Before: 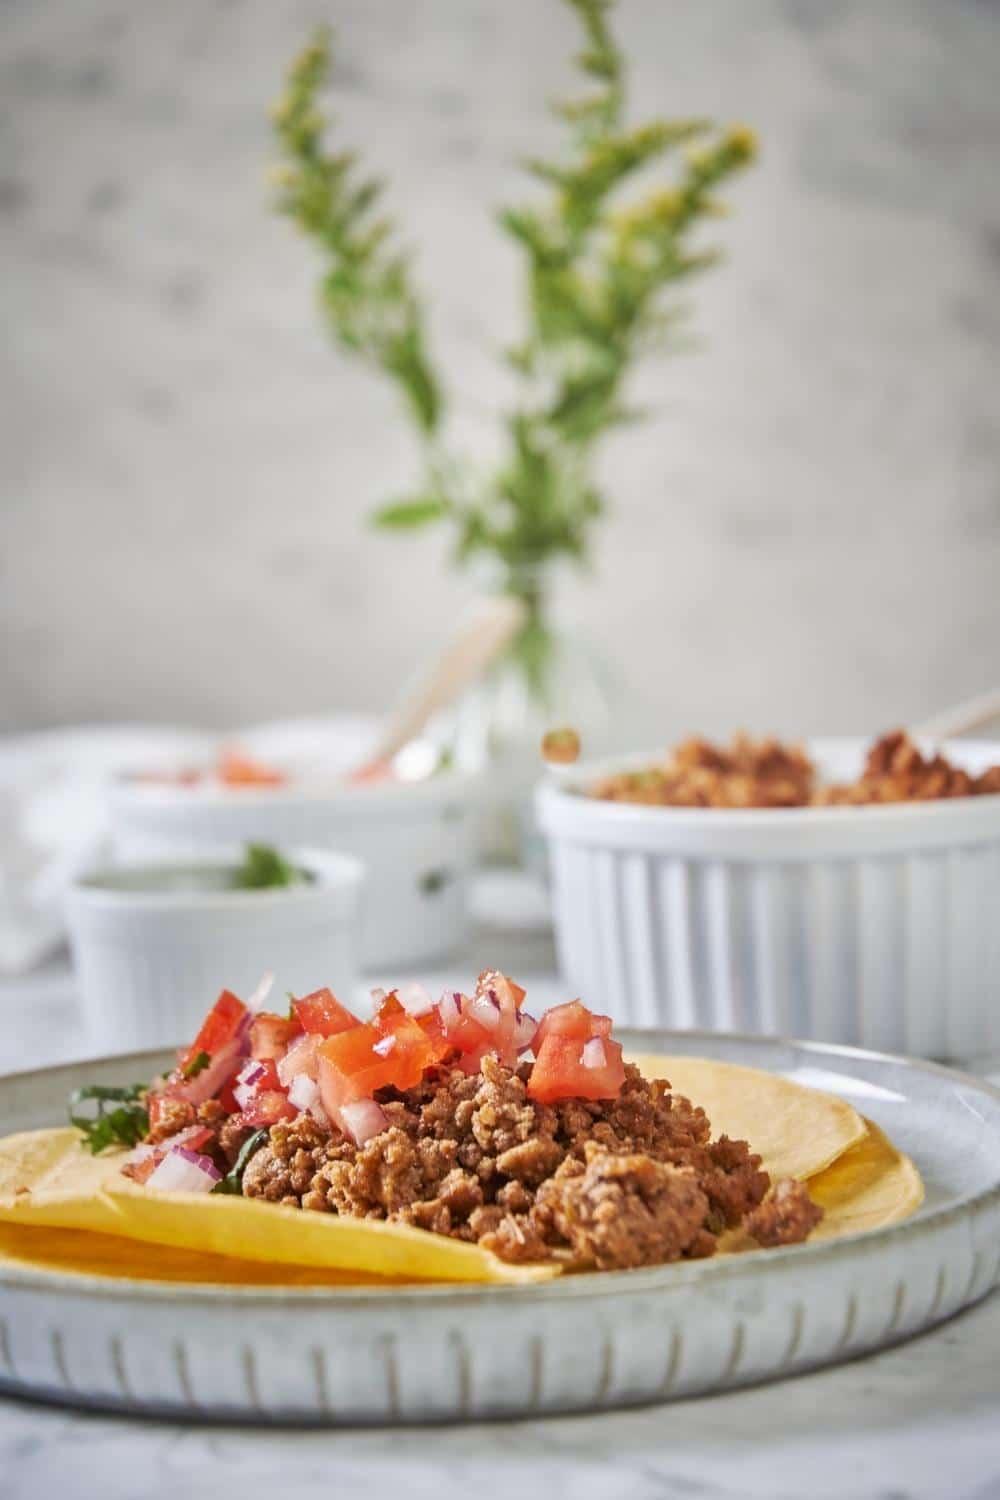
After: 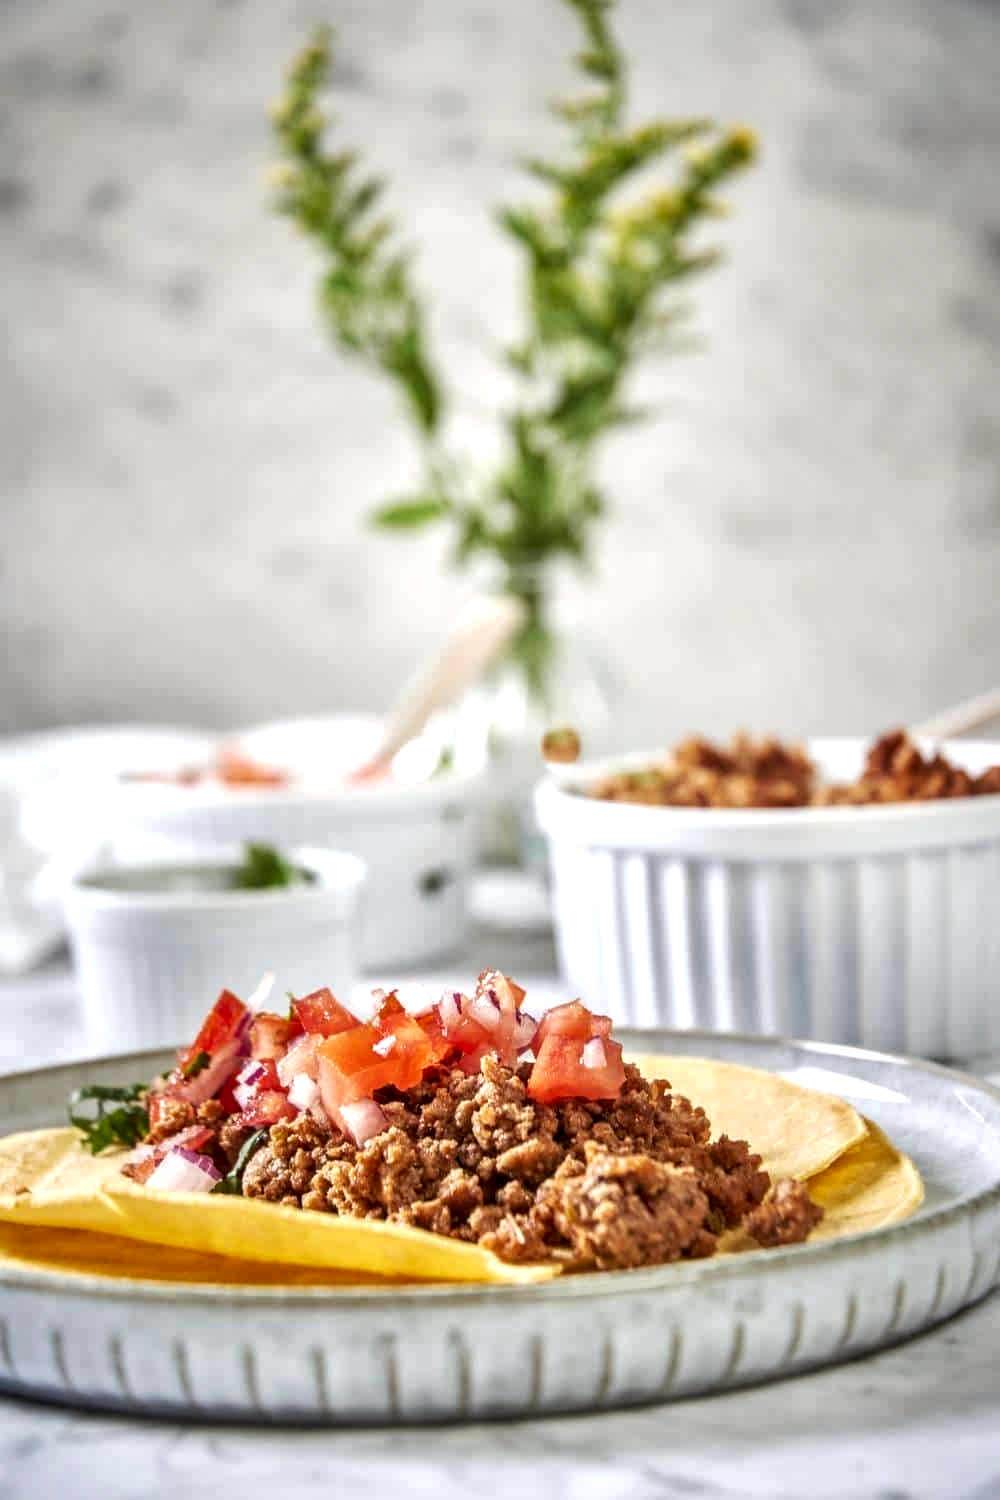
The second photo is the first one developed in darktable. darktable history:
exposure: black level correction 0, exposure 0.393 EV, compensate highlight preservation false
local contrast: detail 150%
shadows and highlights: shadows 37.77, highlights -26.75, soften with gaussian
